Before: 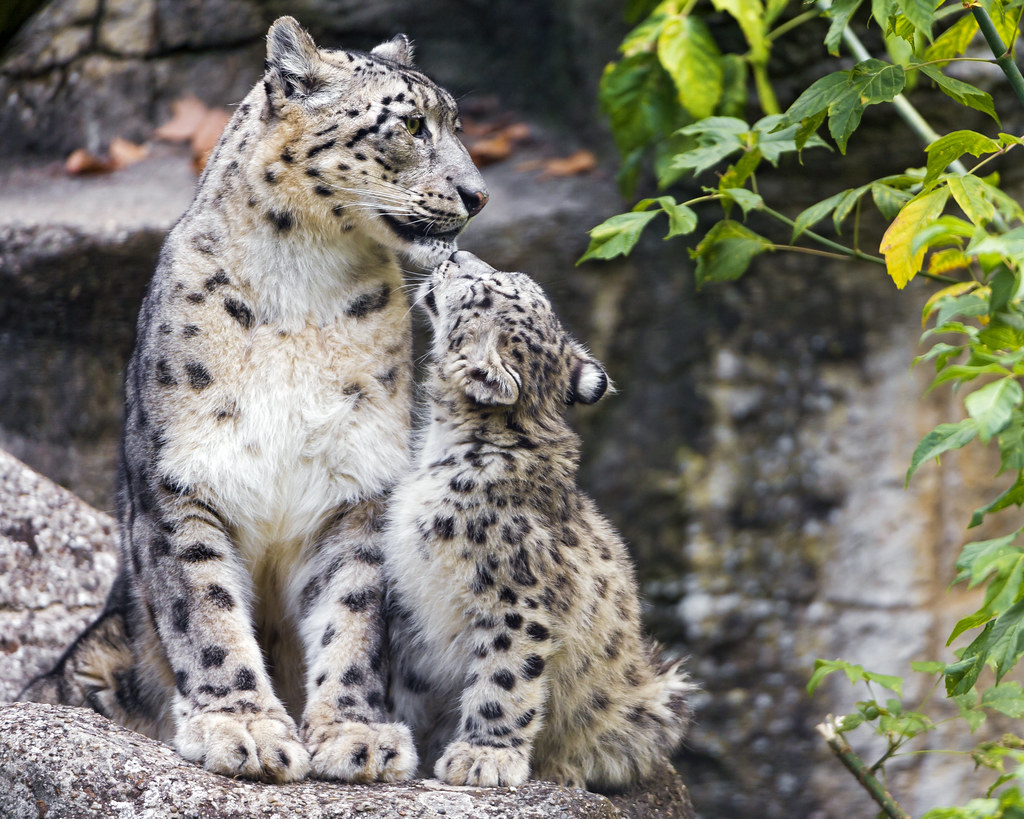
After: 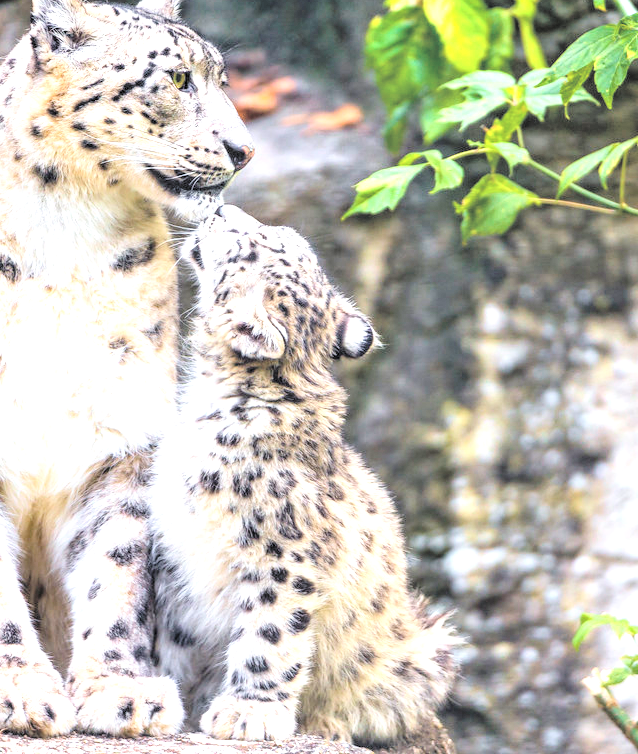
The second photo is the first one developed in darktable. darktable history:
crop and rotate: left 22.918%, top 5.629%, right 14.711%, bottom 2.247%
base curve: exposure shift 0, preserve colors none
color balance rgb: perceptual saturation grading › global saturation 20%, perceptual saturation grading › highlights -25%, perceptual saturation grading › shadows 25%
exposure: exposure 0.29 EV, compensate highlight preservation false
tone equalizer: -8 EV -0.75 EV, -7 EV -0.7 EV, -6 EV -0.6 EV, -5 EV -0.4 EV, -3 EV 0.4 EV, -2 EV 0.6 EV, -1 EV 0.7 EV, +0 EV 0.75 EV, edges refinement/feathering 500, mask exposure compensation -1.57 EV, preserve details no
local contrast: highlights 25%, detail 150%
contrast brightness saturation: brightness 1
white balance: emerald 1
